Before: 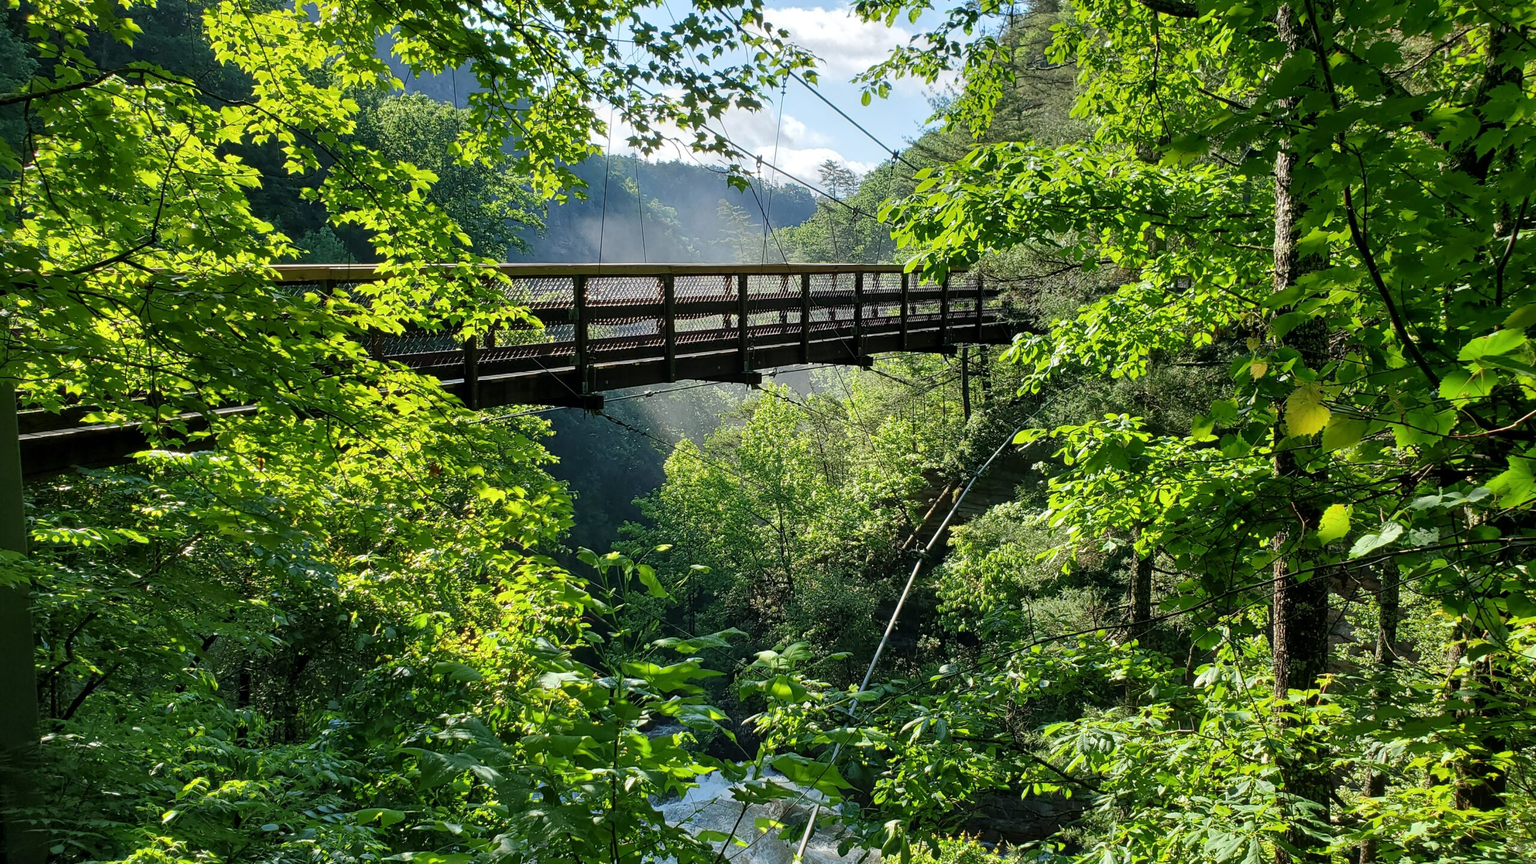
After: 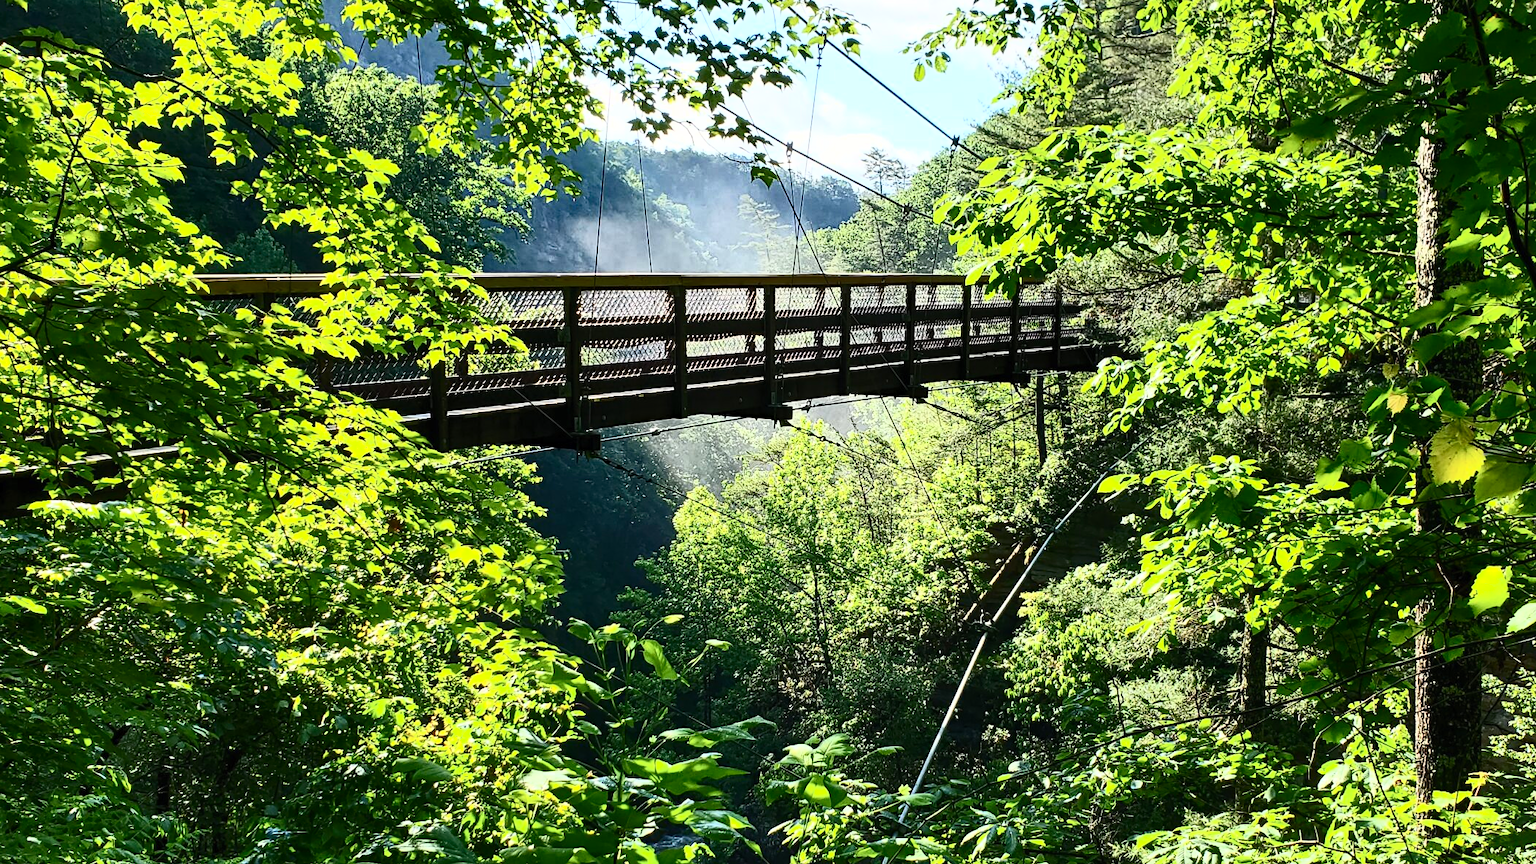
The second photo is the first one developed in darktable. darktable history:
contrast brightness saturation: contrast 0.62, brightness 0.34, saturation 0.14
crop and rotate: left 7.196%, top 4.574%, right 10.605%, bottom 13.178%
haze removal: compatibility mode true, adaptive false
exposure: exposure -0.041 EV, compensate highlight preservation false
